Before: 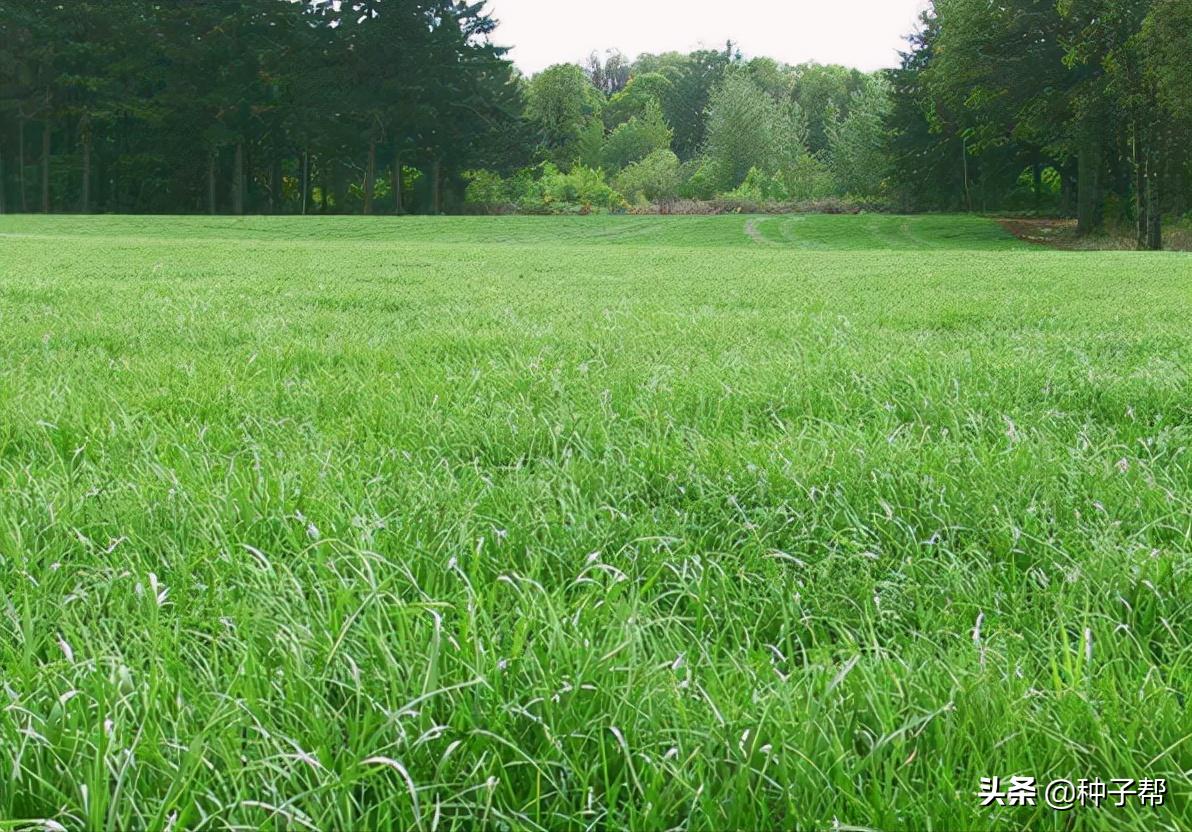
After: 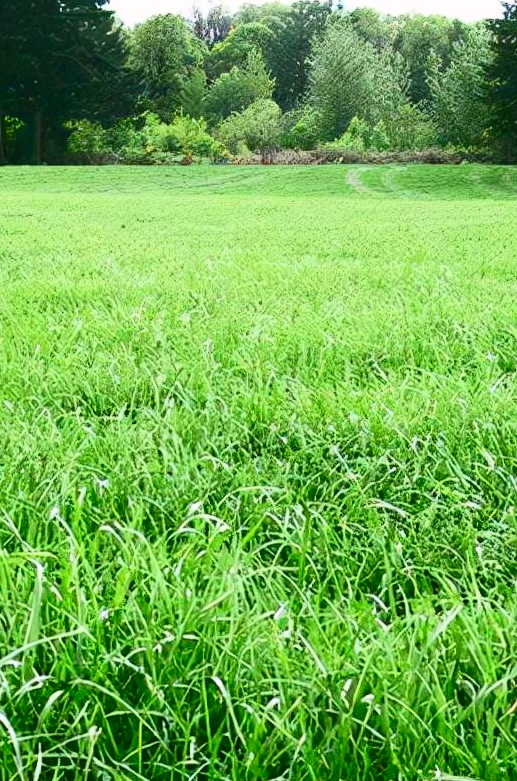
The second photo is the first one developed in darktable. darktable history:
contrast brightness saturation: contrast 0.4, brightness 0.05, saturation 0.25
crop: left 33.452%, top 6.025%, right 23.155%
